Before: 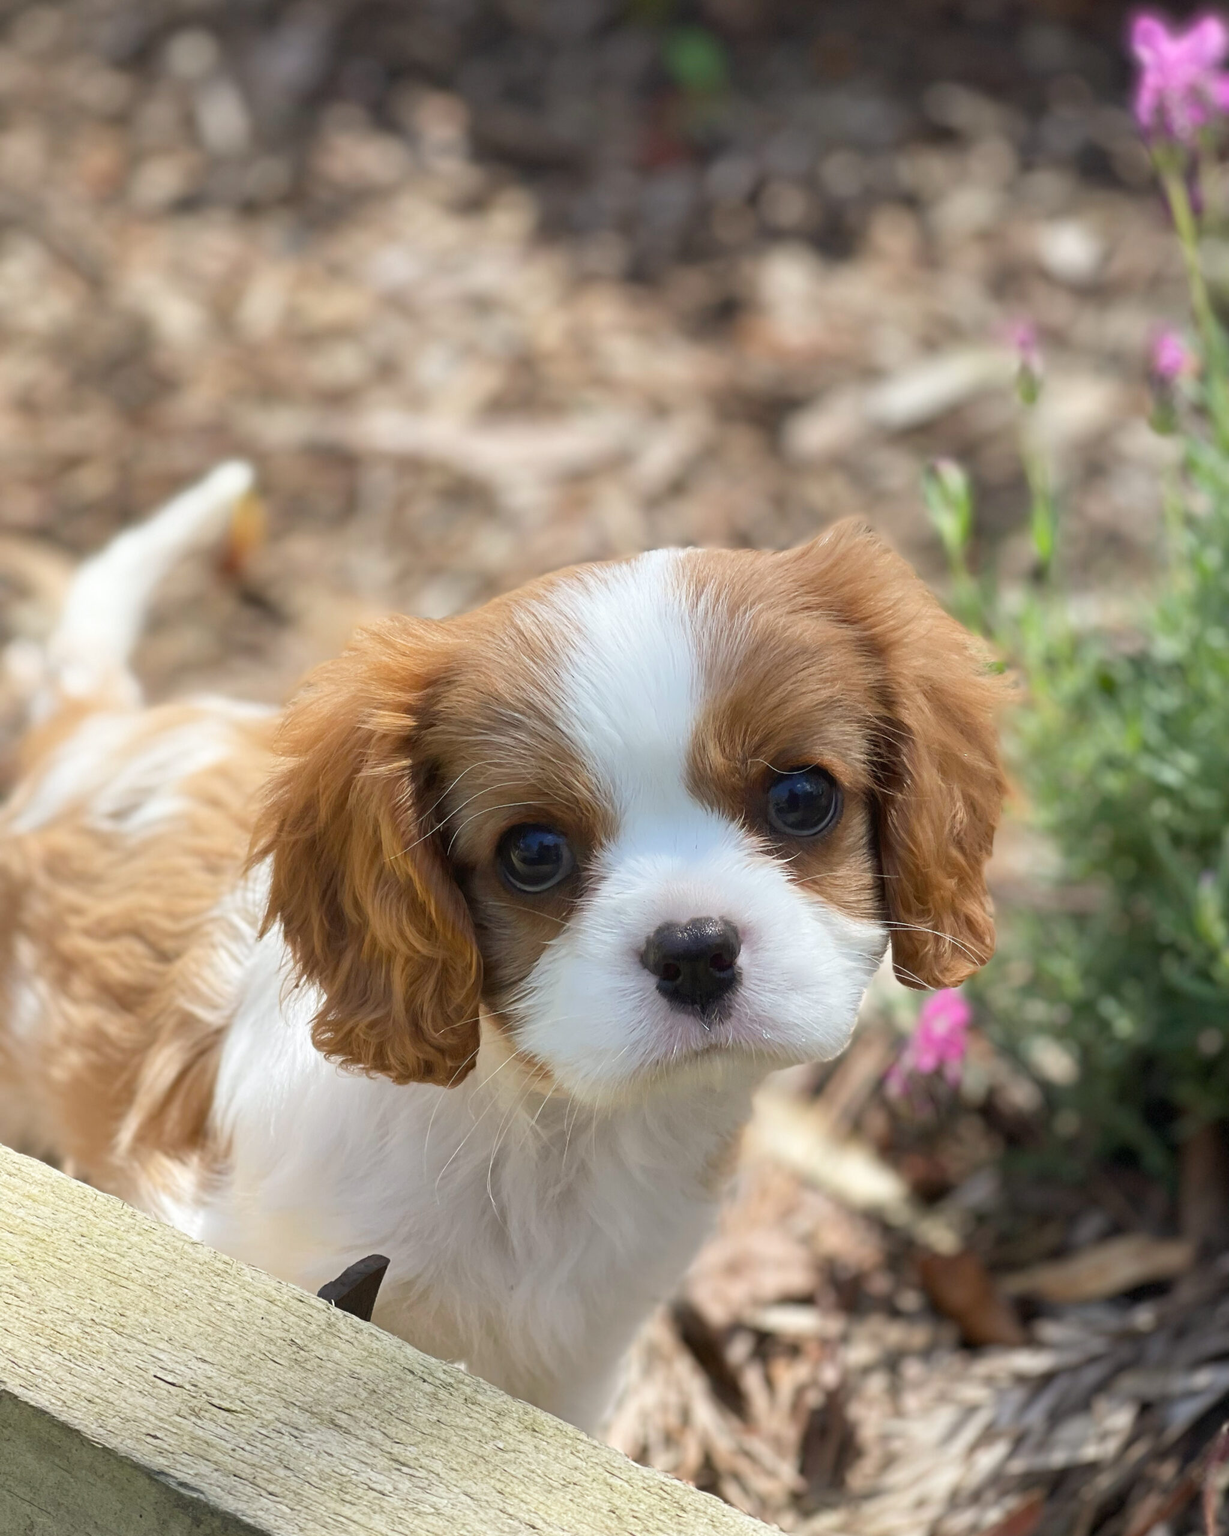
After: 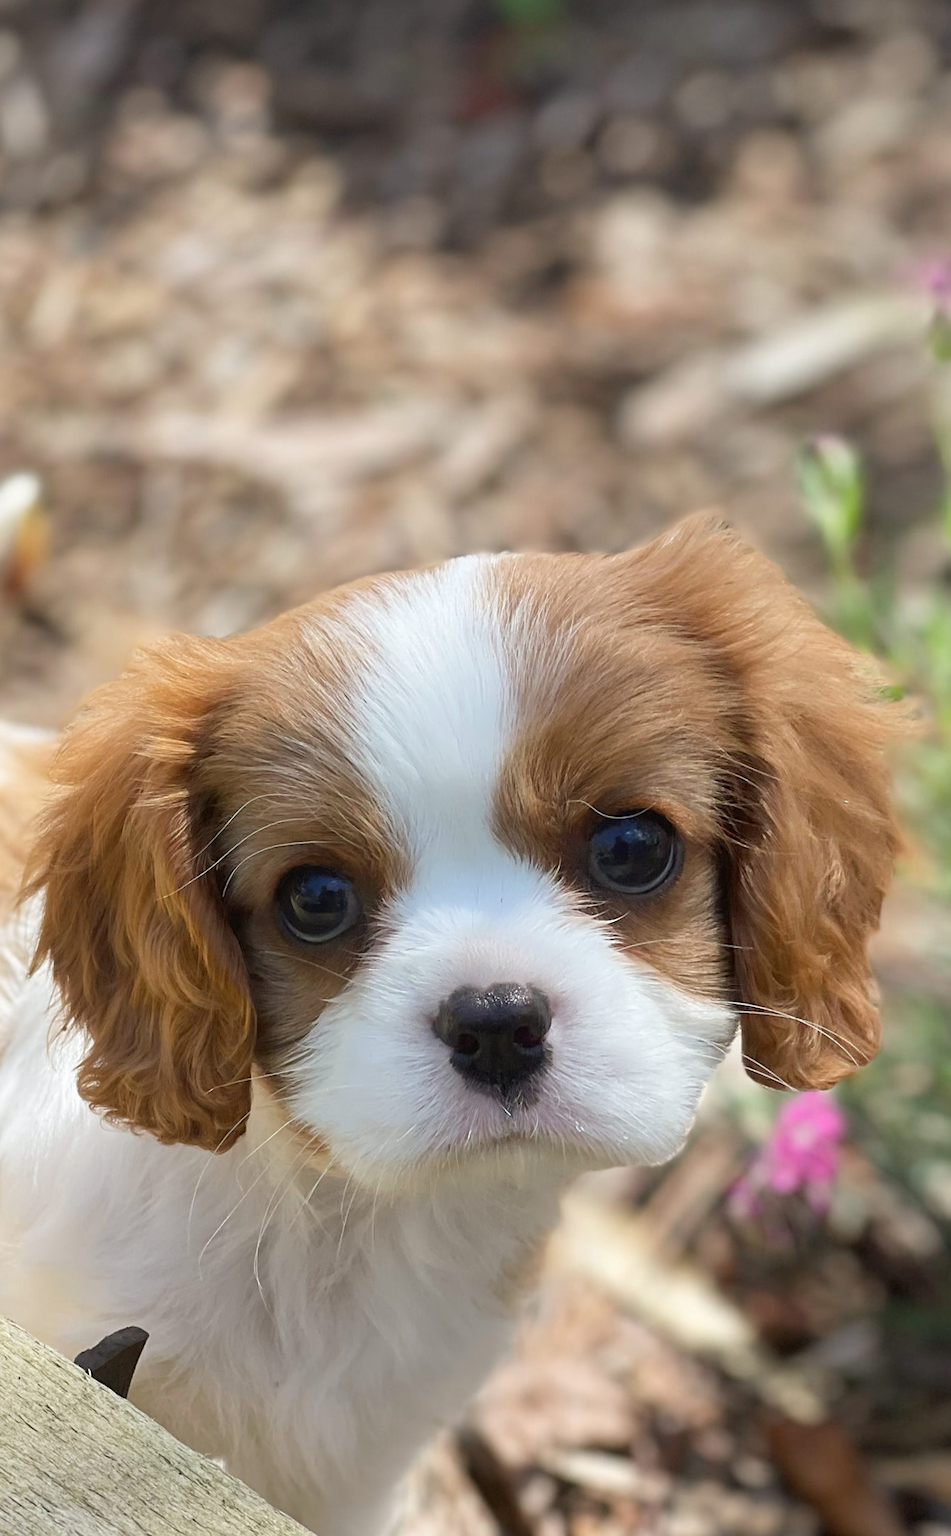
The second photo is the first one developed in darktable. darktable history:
crop and rotate: left 13.537%, right 19.796%
sharpen: amount 0.2
rotate and perspective: rotation 1.69°, lens shift (vertical) -0.023, lens shift (horizontal) -0.291, crop left 0.025, crop right 0.988, crop top 0.092, crop bottom 0.842
